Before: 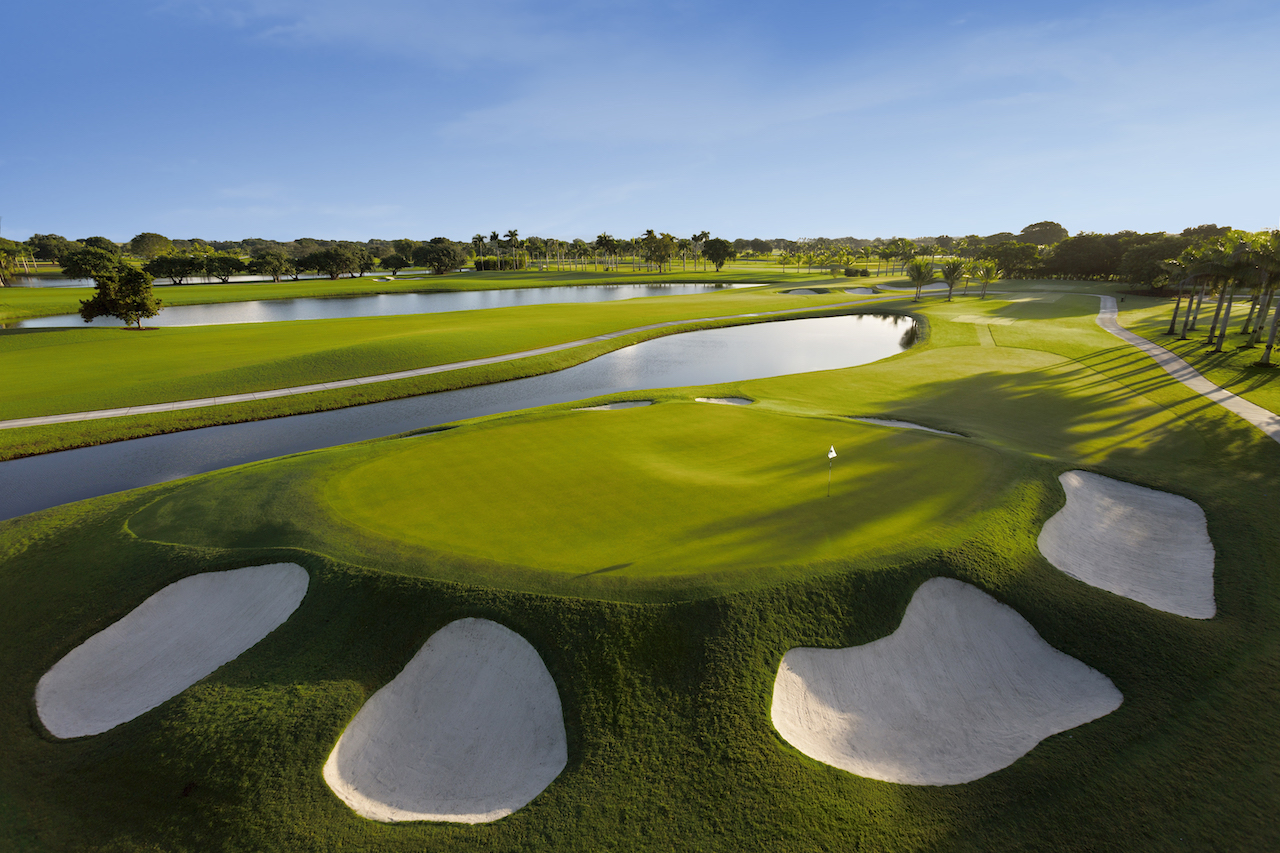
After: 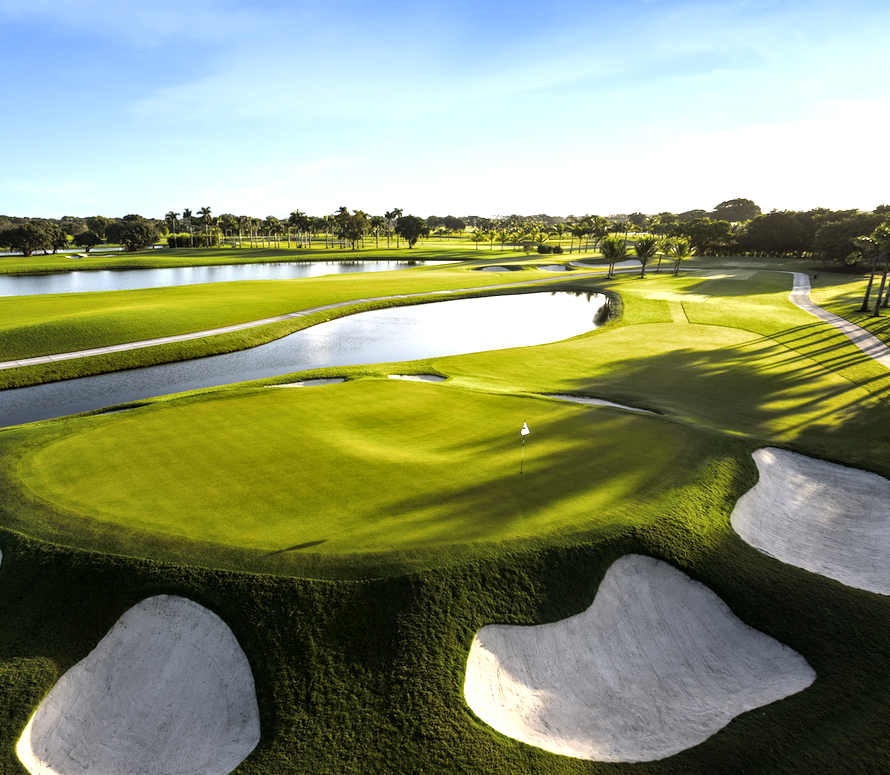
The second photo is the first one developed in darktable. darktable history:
tone equalizer: -8 EV -1.08 EV, -7 EV -1.01 EV, -6 EV -0.867 EV, -5 EV -0.578 EV, -3 EV 0.578 EV, -2 EV 0.867 EV, -1 EV 1.01 EV, +0 EV 1.08 EV, edges refinement/feathering 500, mask exposure compensation -1.57 EV, preserve details no
local contrast: on, module defaults
crop and rotate: left 24.034%, top 2.838%, right 6.406%, bottom 6.299%
